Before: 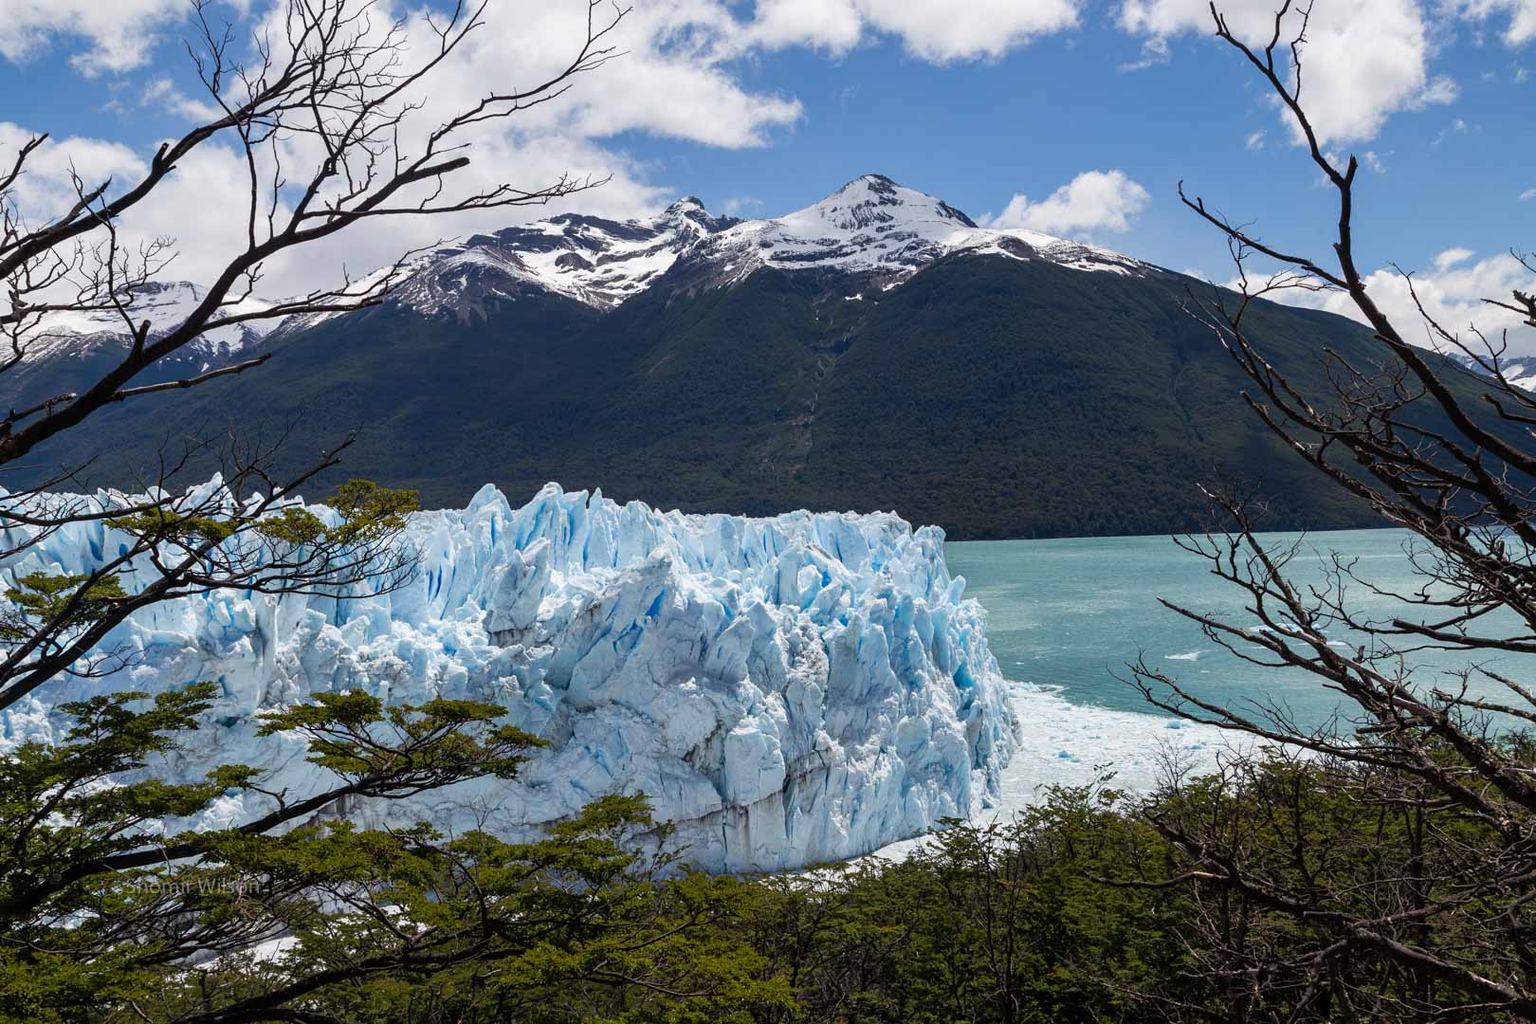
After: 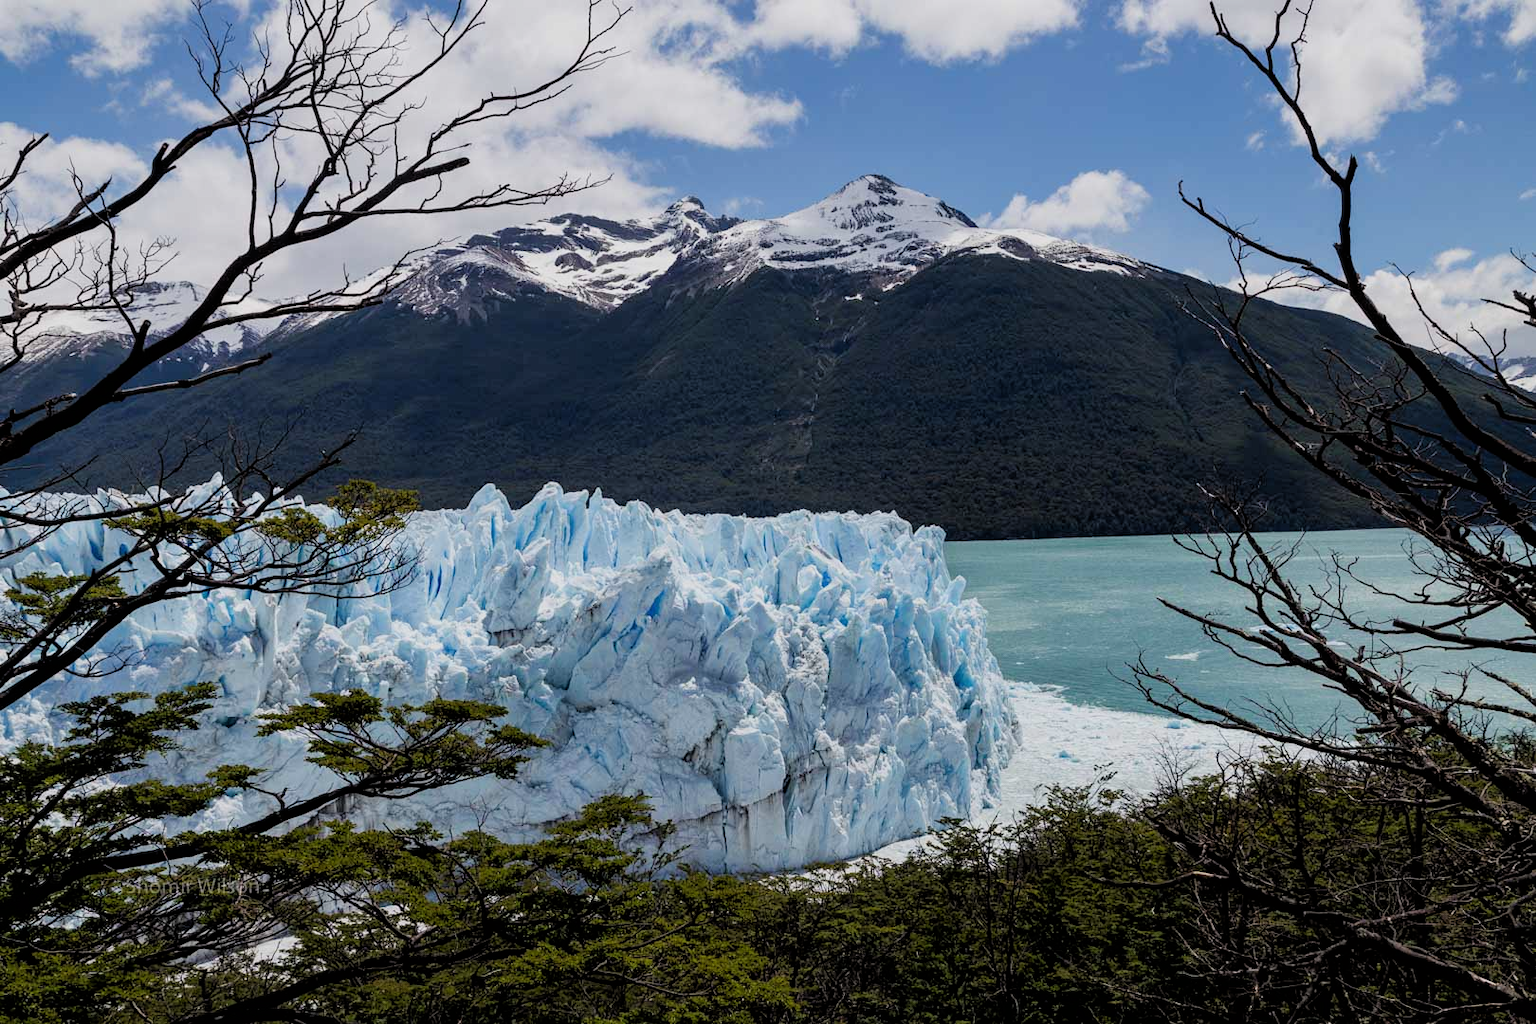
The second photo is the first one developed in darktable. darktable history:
filmic rgb: black relative exposure -5.74 EV, white relative exposure 3.4 EV, hardness 3.66, preserve chrominance max RGB
exposure: exposure -0.043 EV, compensate highlight preservation false
